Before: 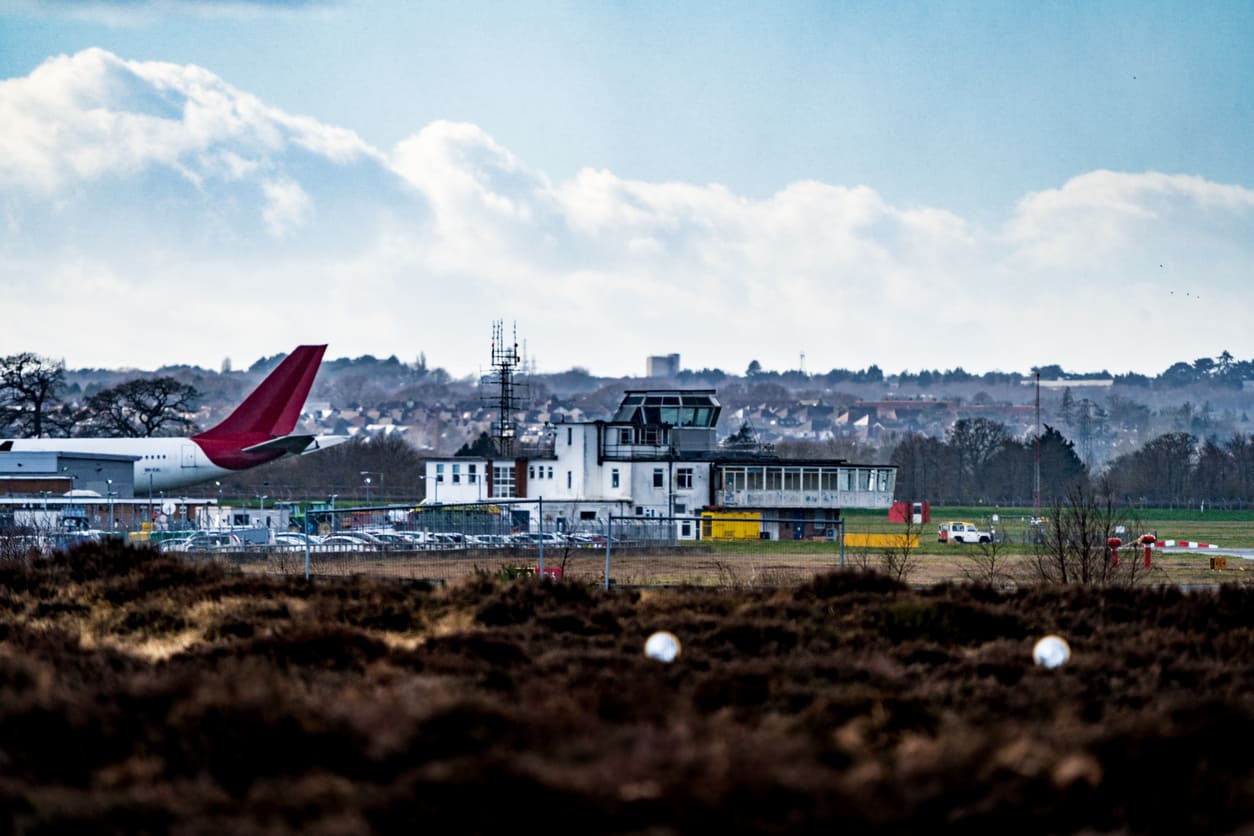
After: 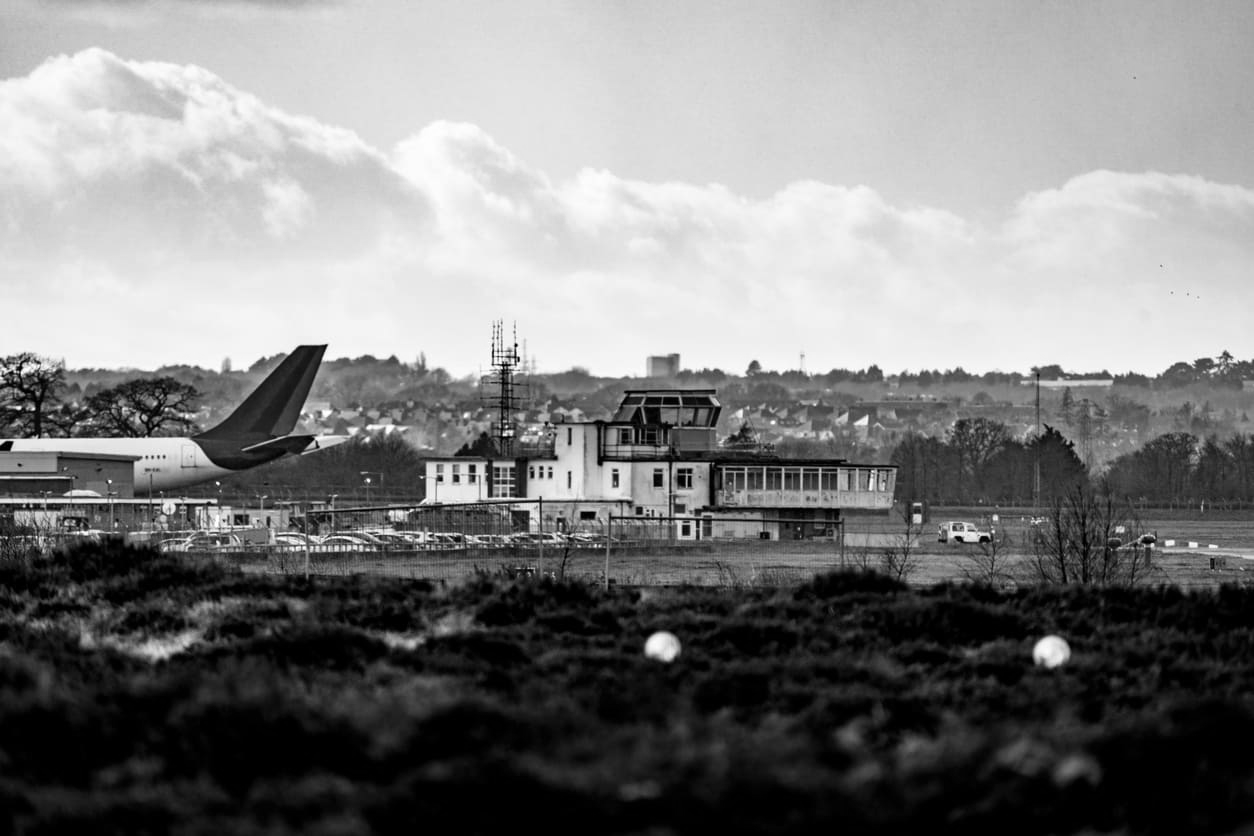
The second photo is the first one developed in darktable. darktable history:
white balance: emerald 1
monochrome: on, module defaults
